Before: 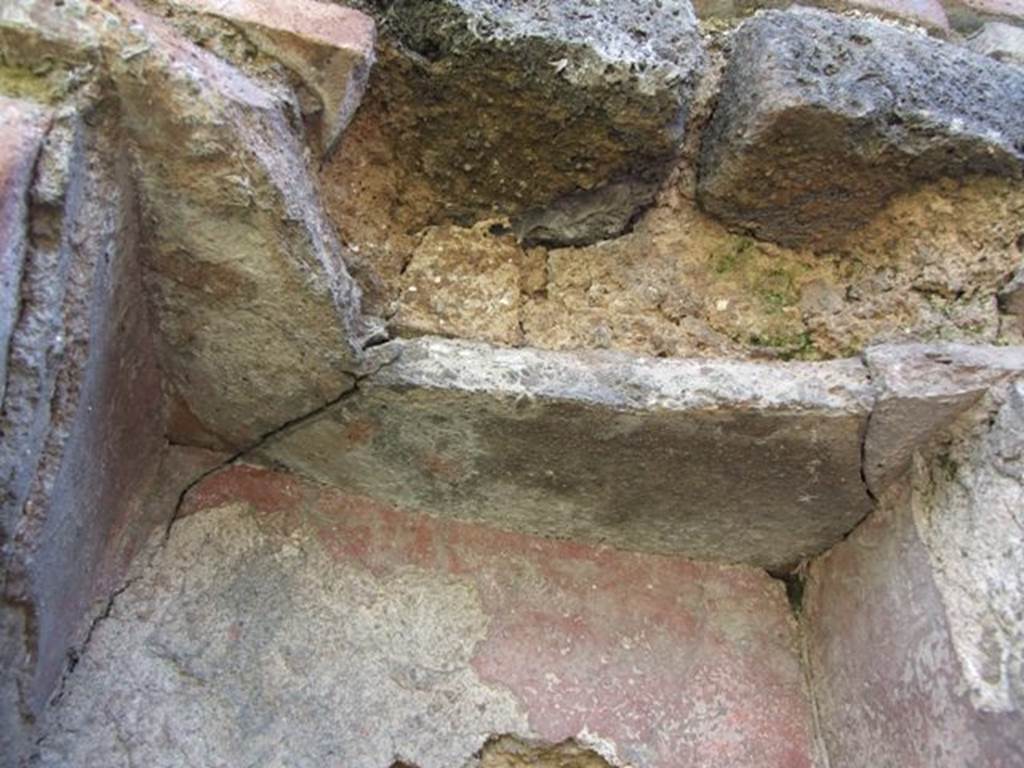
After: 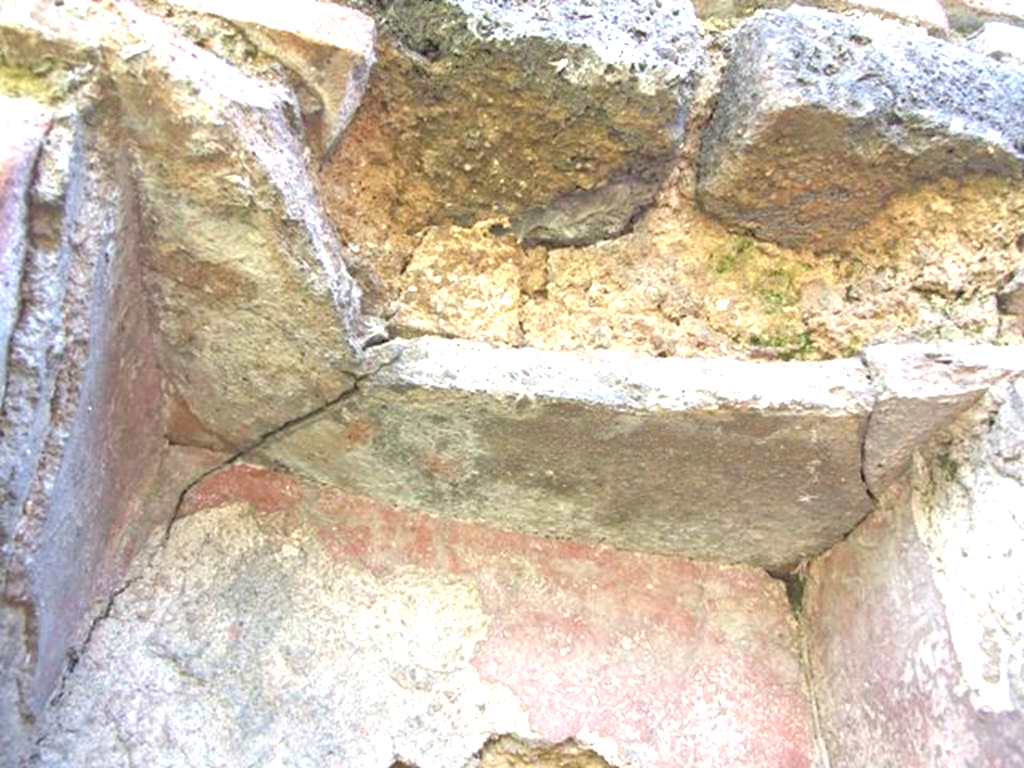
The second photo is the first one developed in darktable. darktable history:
exposure: black level correction 0, exposure 1.2 EV, compensate highlight preservation false
tone equalizer: -7 EV 0.15 EV, -6 EV 0.6 EV, -5 EV 1.15 EV, -4 EV 1.33 EV, -3 EV 1.15 EV, -2 EV 0.6 EV, -1 EV 0.15 EV, mask exposure compensation -0.5 EV
